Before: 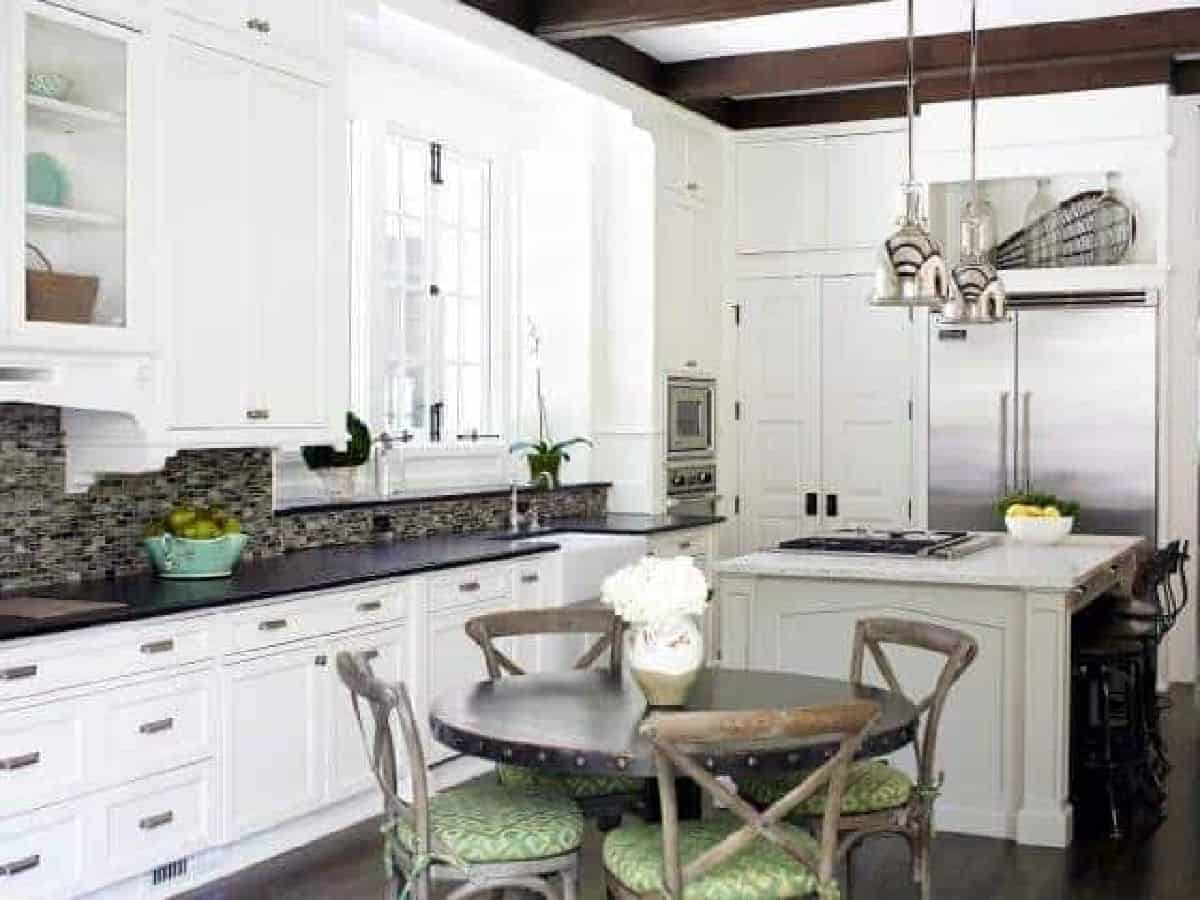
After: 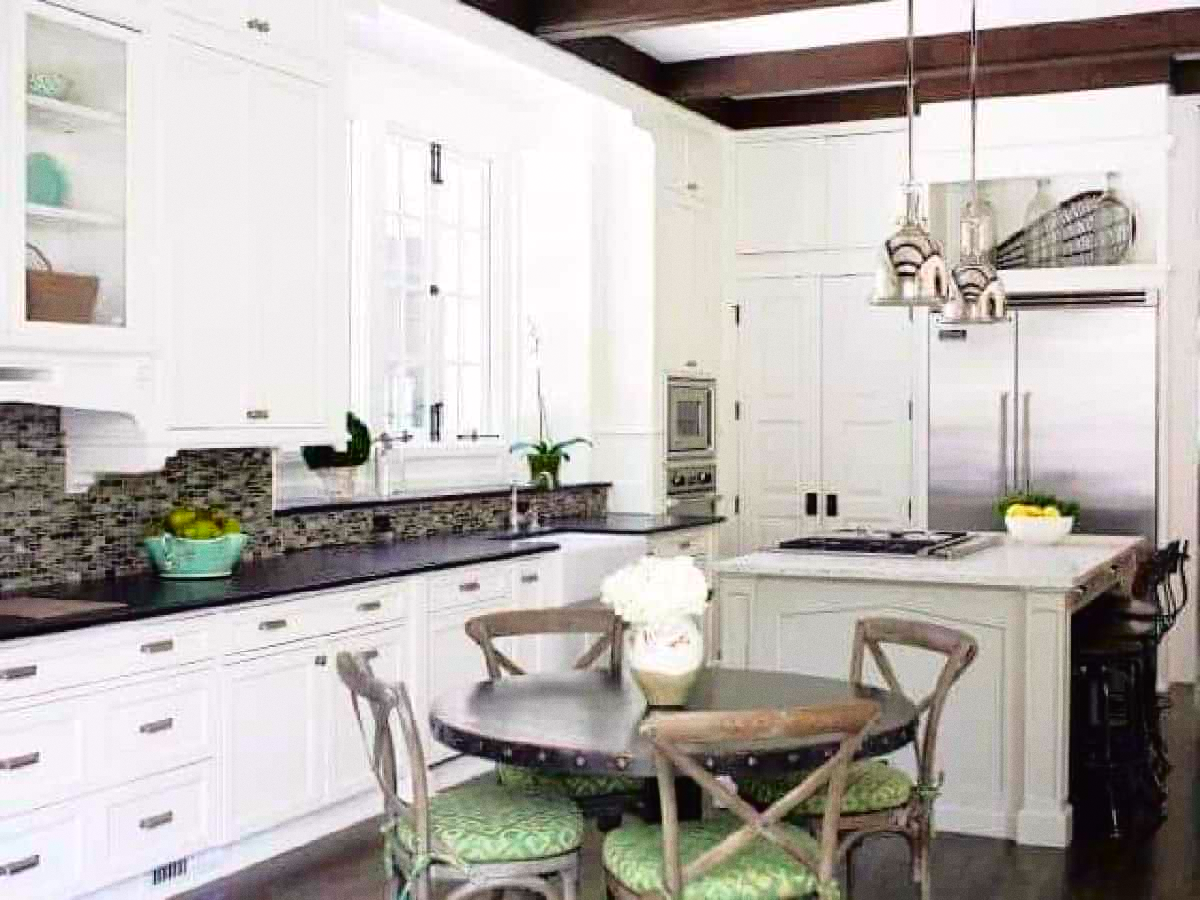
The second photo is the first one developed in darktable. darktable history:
tone curve: curves: ch0 [(0, 0.013) (0.117, 0.081) (0.257, 0.259) (0.408, 0.45) (0.611, 0.64) (0.81, 0.857) (1, 1)]; ch1 [(0, 0) (0.287, 0.198) (0.501, 0.506) (0.56, 0.584) (0.715, 0.741) (0.976, 0.992)]; ch2 [(0, 0) (0.369, 0.362) (0.5, 0.5) (0.537, 0.547) (0.59, 0.603) (0.681, 0.754) (1, 1)], color space Lab, independent channels, preserve colors none
grain: coarseness 0.09 ISO, strength 16.61%
